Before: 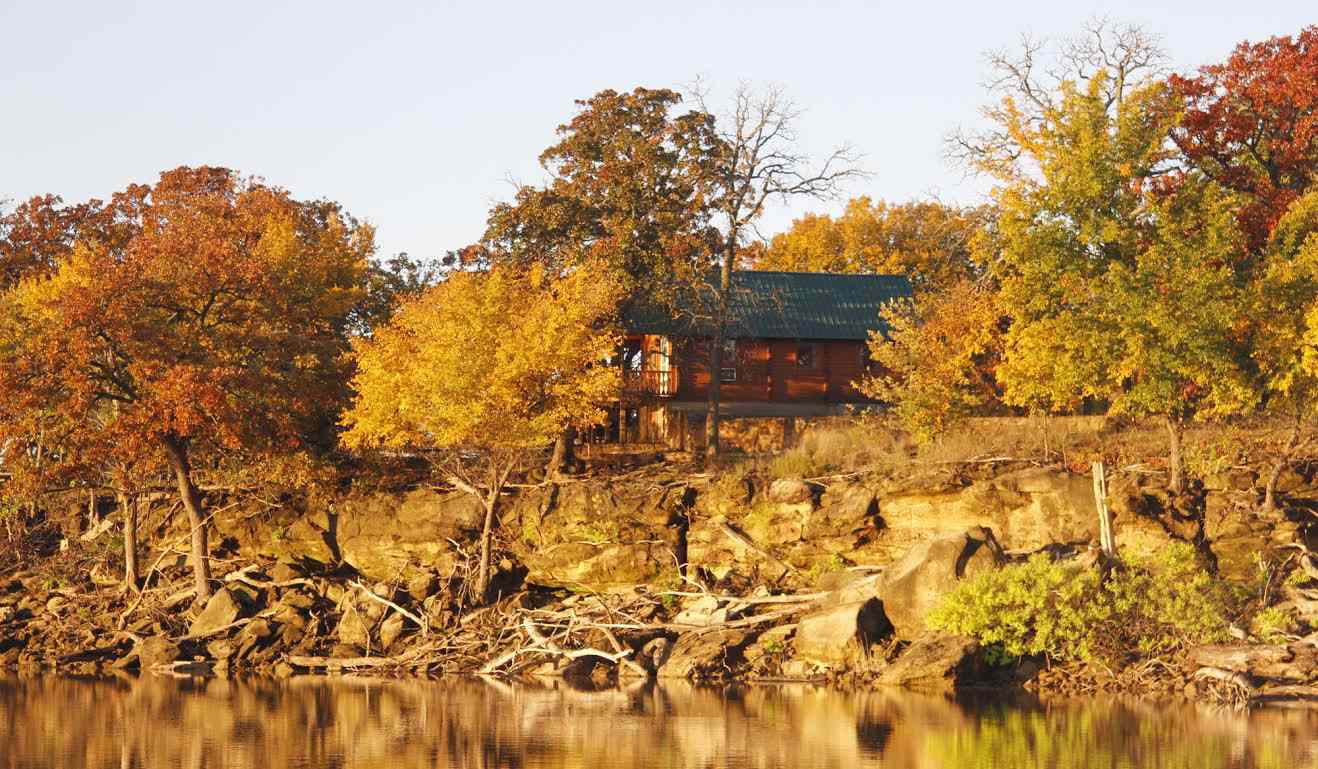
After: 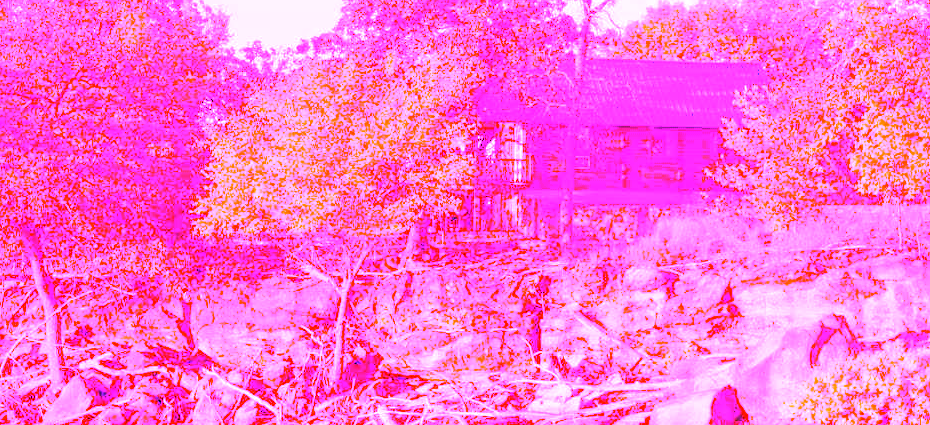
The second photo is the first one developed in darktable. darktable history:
crop: left 11.123%, top 27.61%, right 18.3%, bottom 17.034%
white balance: red 8, blue 8
